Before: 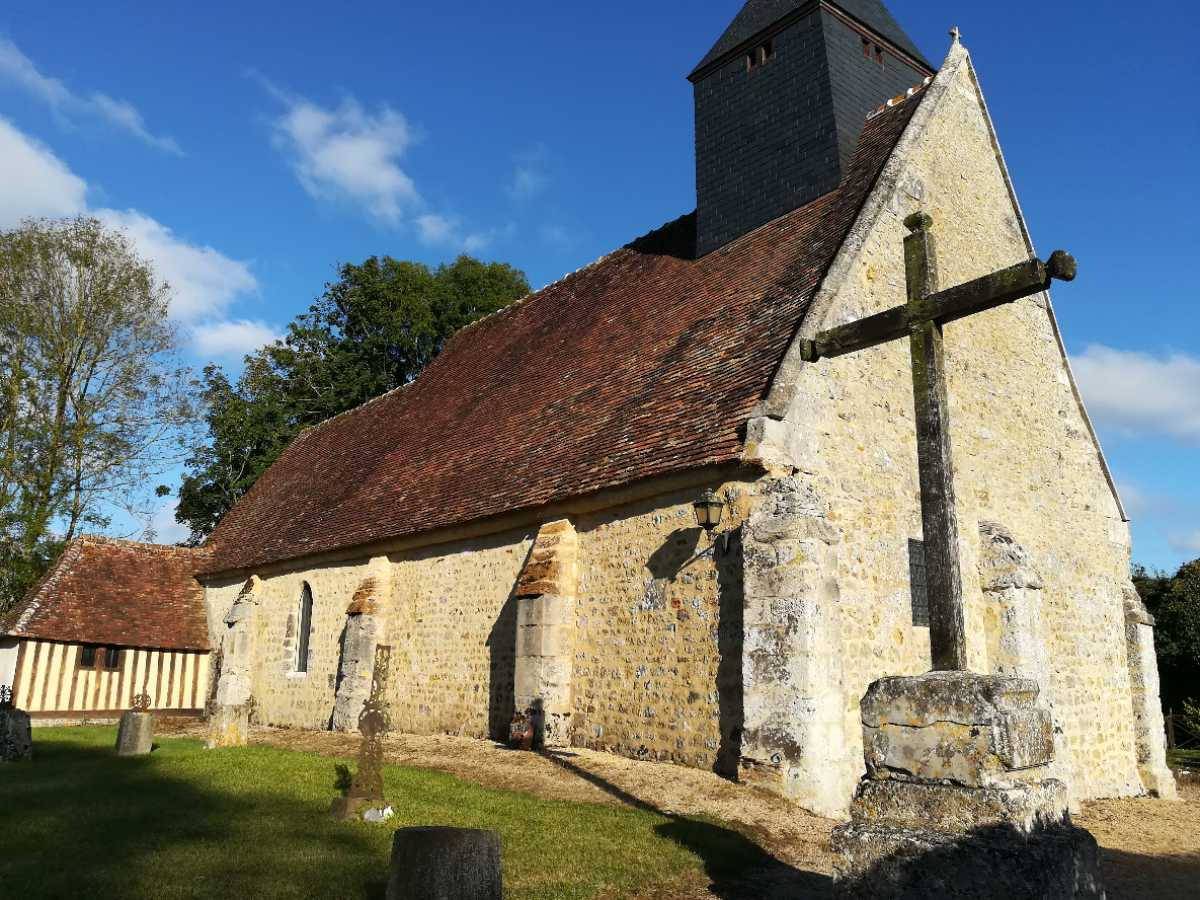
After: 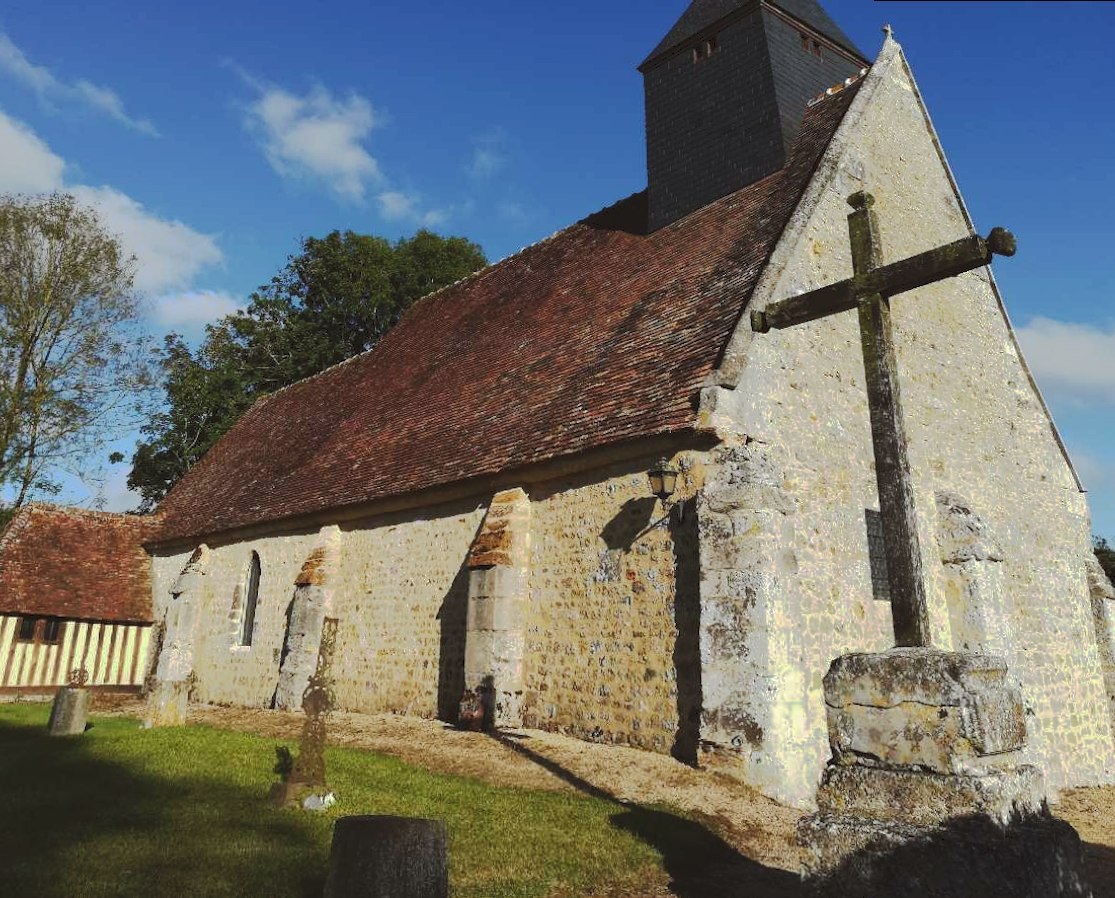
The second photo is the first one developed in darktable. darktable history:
color correction: highlights a* -2.73, highlights b* -2.09, shadows a* 2.41, shadows b* 2.73
tone curve: curves: ch0 [(0, 0) (0.003, 0.098) (0.011, 0.099) (0.025, 0.103) (0.044, 0.114) (0.069, 0.13) (0.1, 0.142) (0.136, 0.161) (0.177, 0.189) (0.224, 0.224) (0.277, 0.266) (0.335, 0.32) (0.399, 0.38) (0.468, 0.45) (0.543, 0.522) (0.623, 0.598) (0.709, 0.669) (0.801, 0.731) (0.898, 0.786) (1, 1)], preserve colors none
rotate and perspective: rotation 0.215°, lens shift (vertical) -0.139, crop left 0.069, crop right 0.939, crop top 0.002, crop bottom 0.996
